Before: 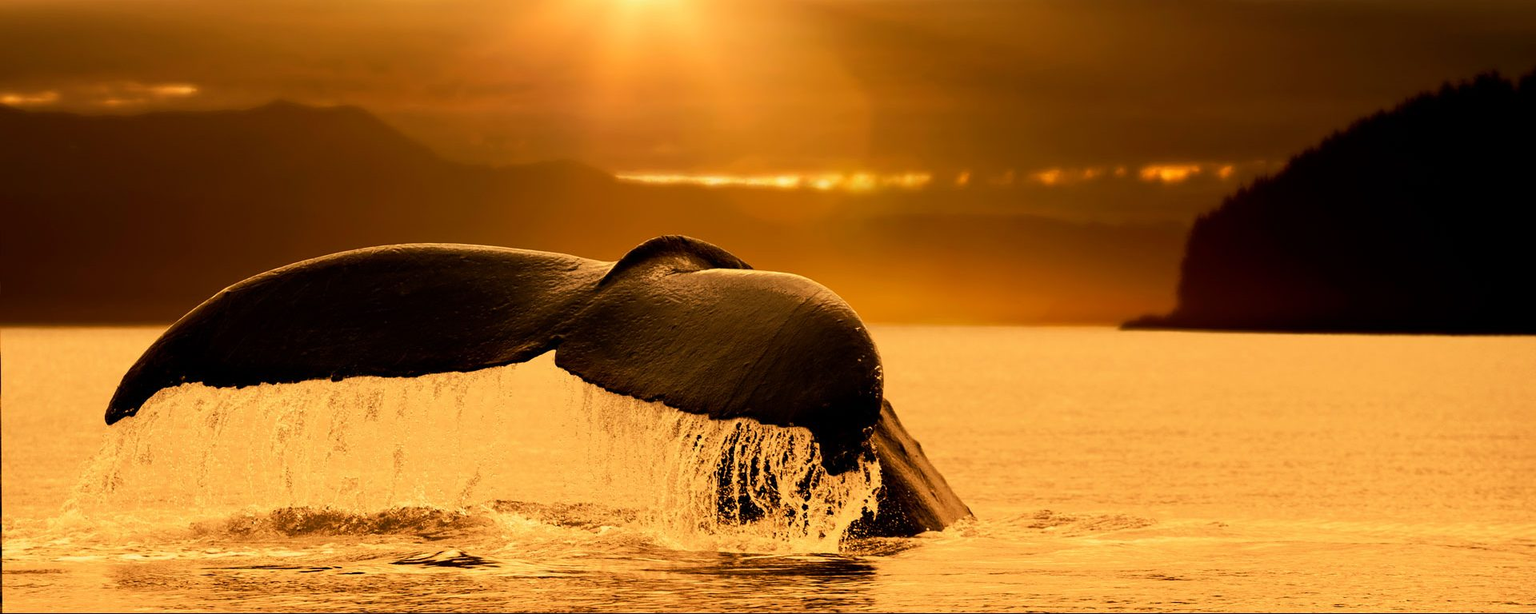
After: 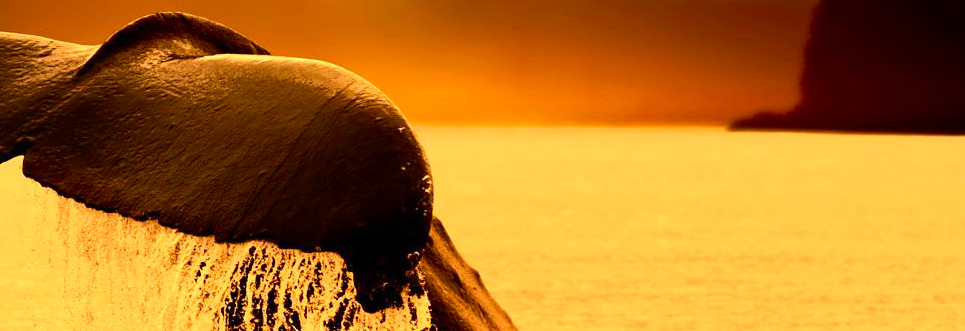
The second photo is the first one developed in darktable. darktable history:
crop: left 34.956%, top 36.819%, right 14.784%, bottom 19.97%
contrast brightness saturation: contrast 0.154, brightness -0.012, saturation 0.103
levels: levels [0, 0.435, 0.917]
